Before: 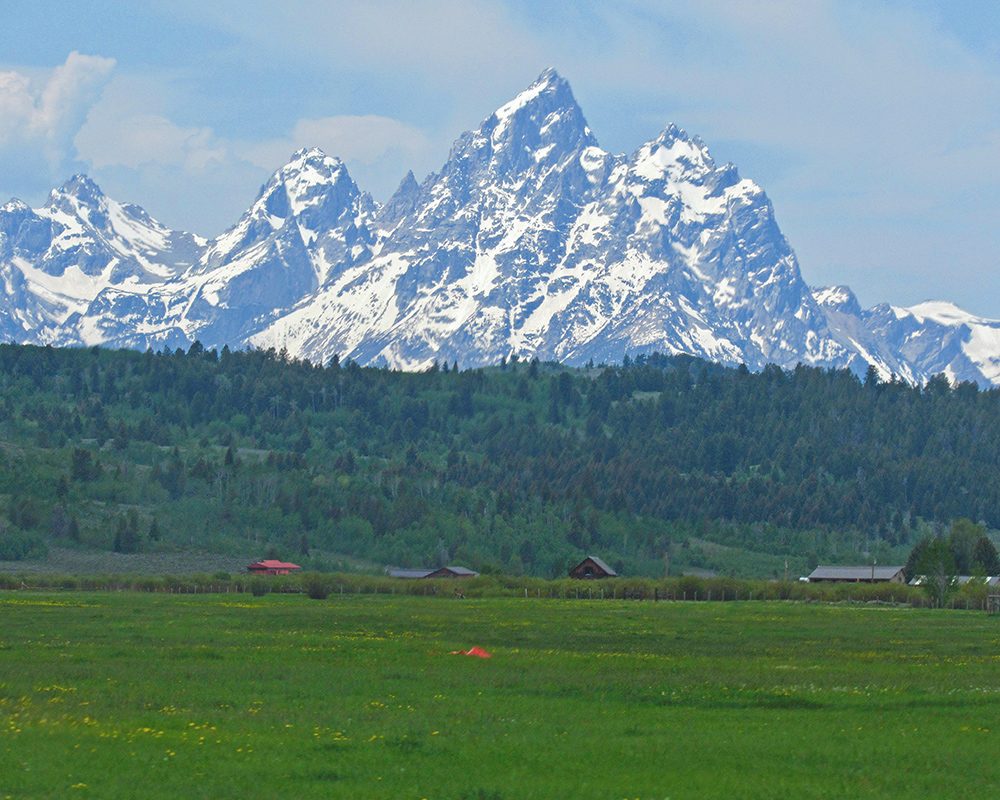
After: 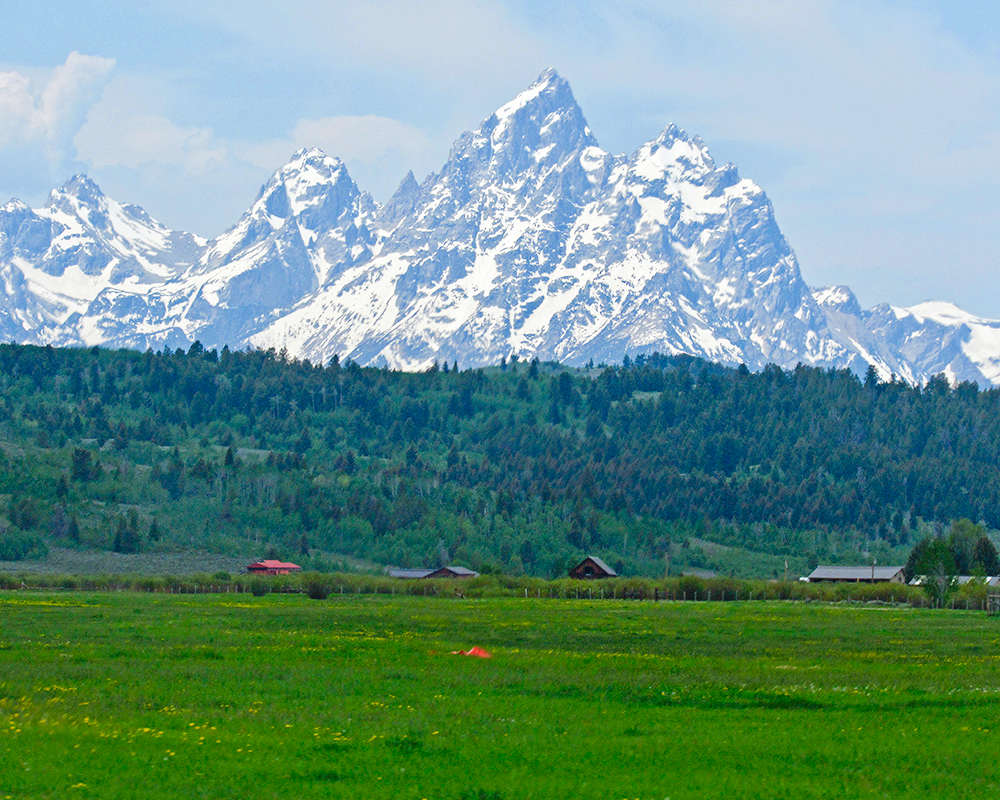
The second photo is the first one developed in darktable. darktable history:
tone curve: curves: ch0 [(0, 0) (0.003, 0) (0.011, 0.001) (0.025, 0.003) (0.044, 0.005) (0.069, 0.012) (0.1, 0.023) (0.136, 0.039) (0.177, 0.088) (0.224, 0.15) (0.277, 0.239) (0.335, 0.334) (0.399, 0.43) (0.468, 0.526) (0.543, 0.621) (0.623, 0.711) (0.709, 0.791) (0.801, 0.87) (0.898, 0.949) (1, 1)], preserve colors none
